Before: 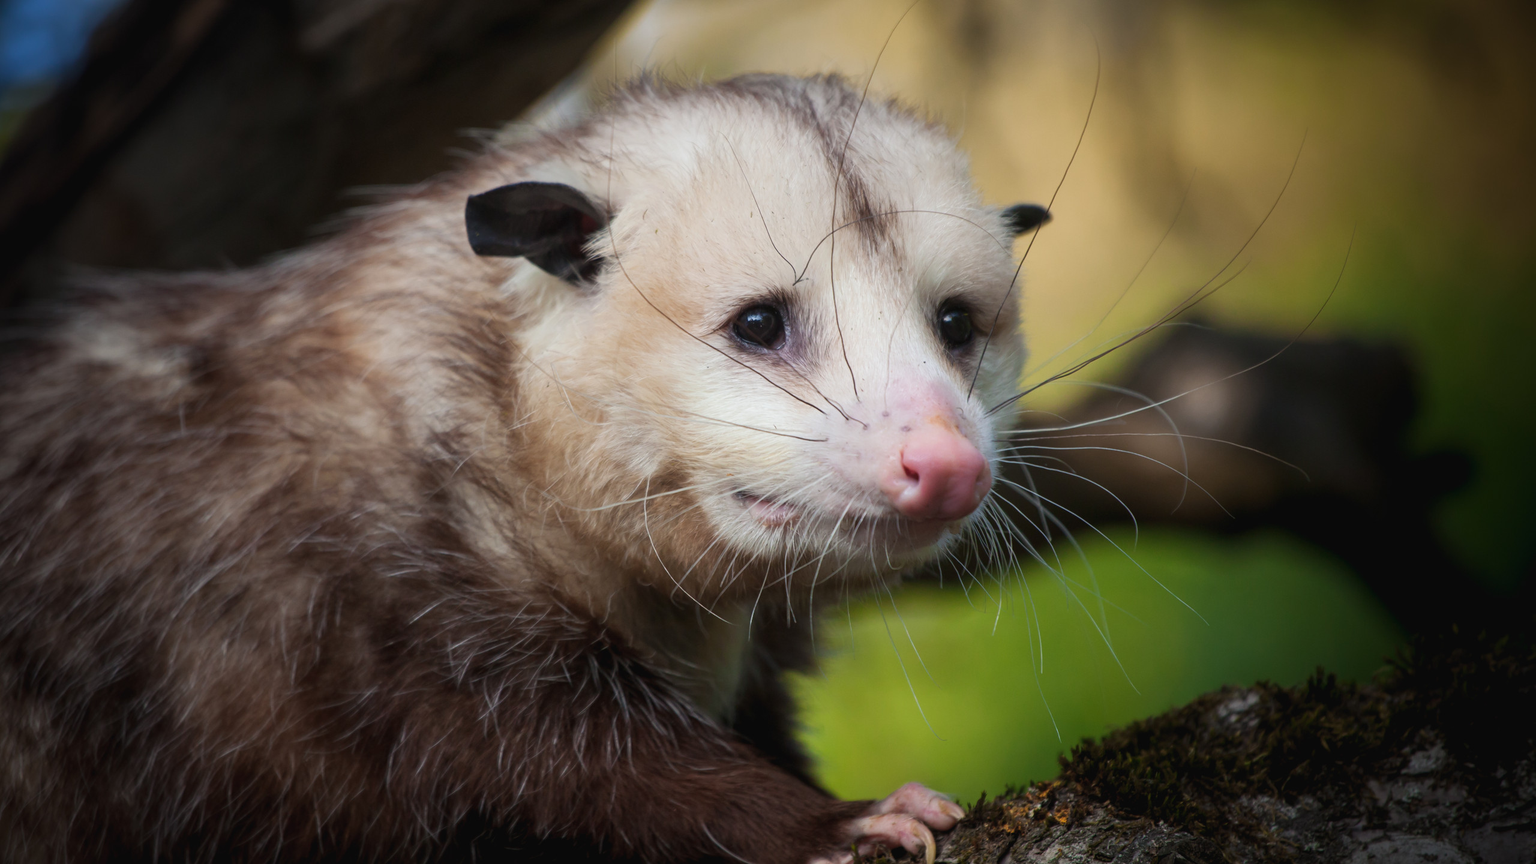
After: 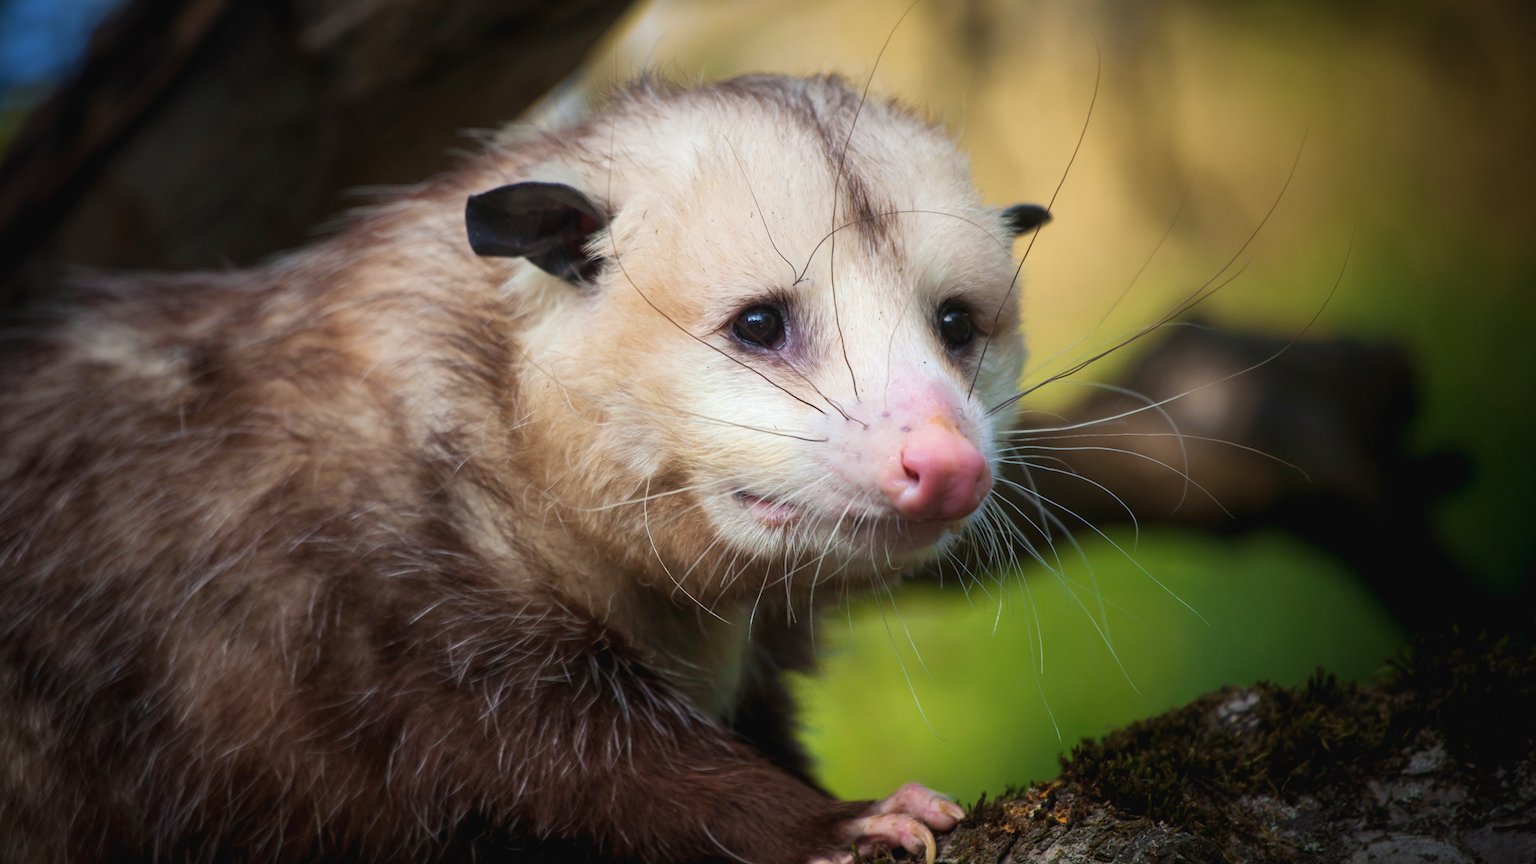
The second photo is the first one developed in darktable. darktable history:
exposure: exposure 0.177 EV, compensate exposure bias true, compensate highlight preservation false
velvia: on, module defaults
